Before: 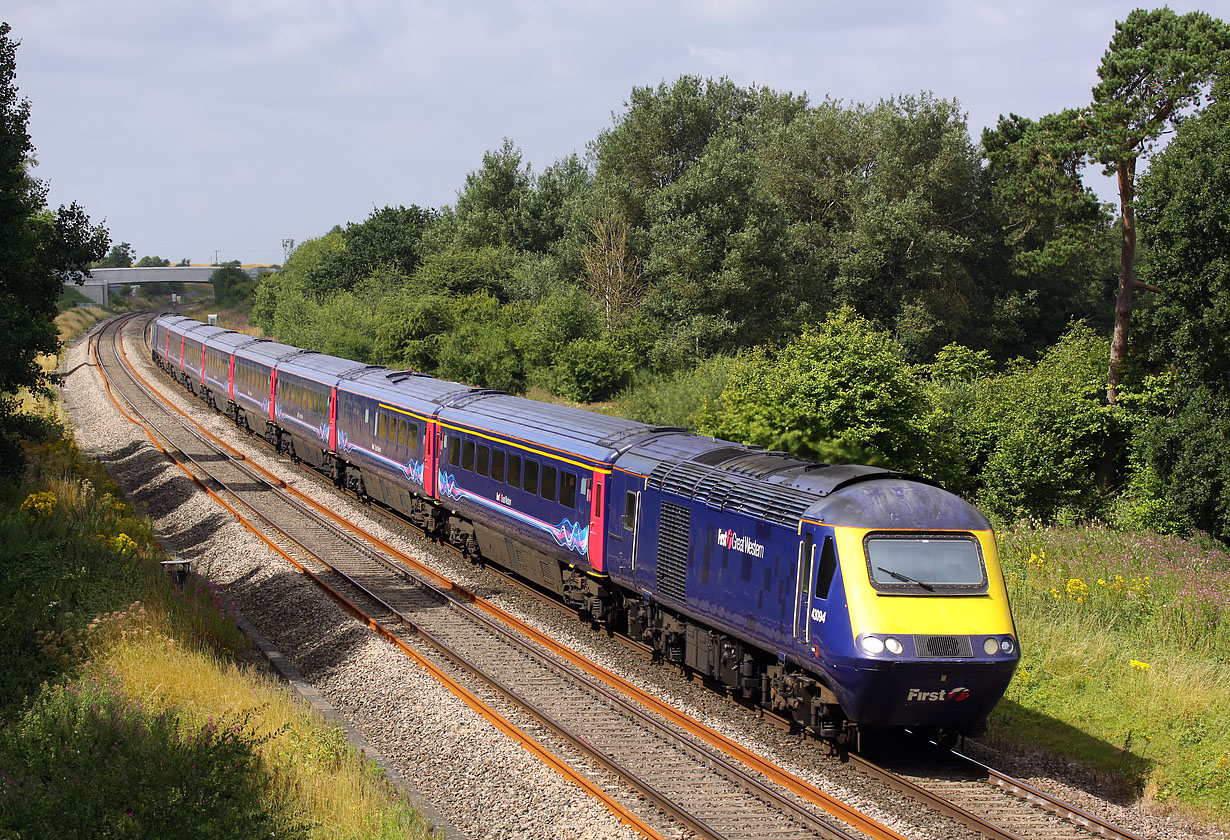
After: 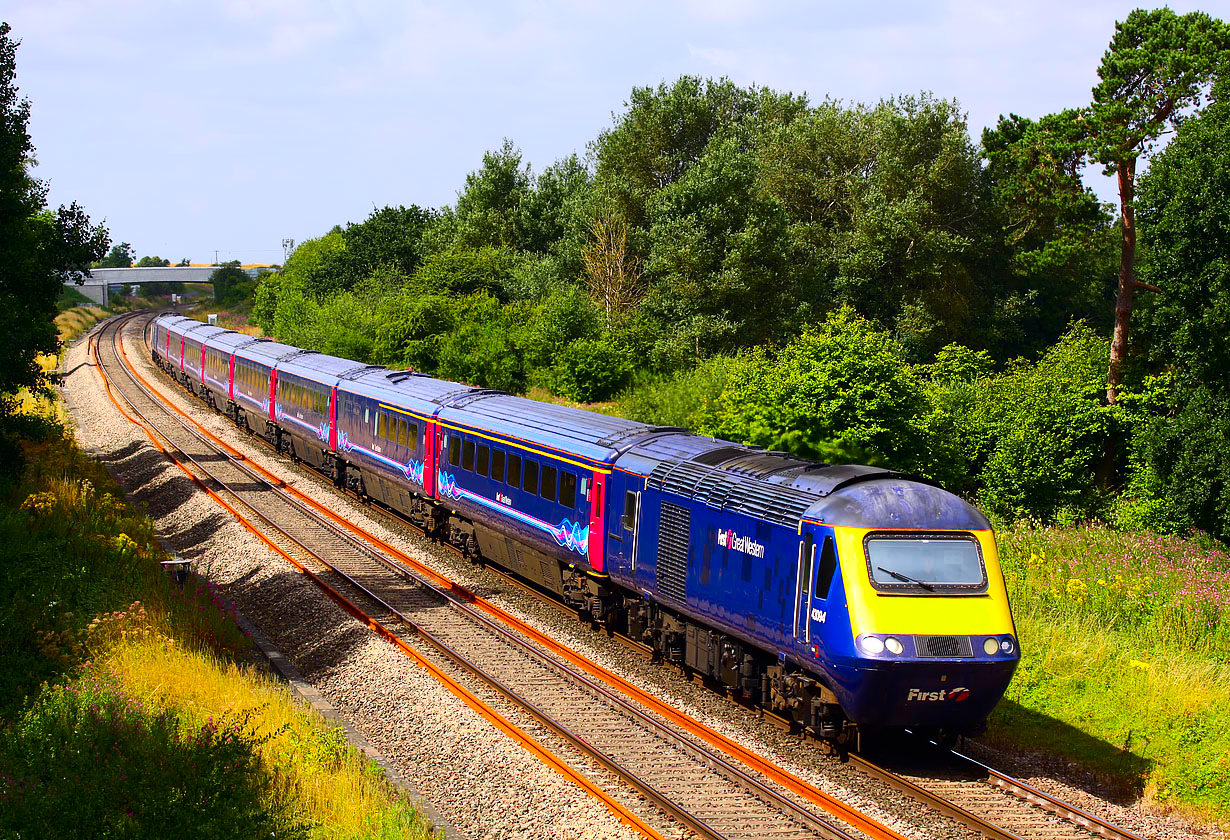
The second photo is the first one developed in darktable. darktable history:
contrast brightness saturation: contrast 0.258, brightness 0.023, saturation 0.858
